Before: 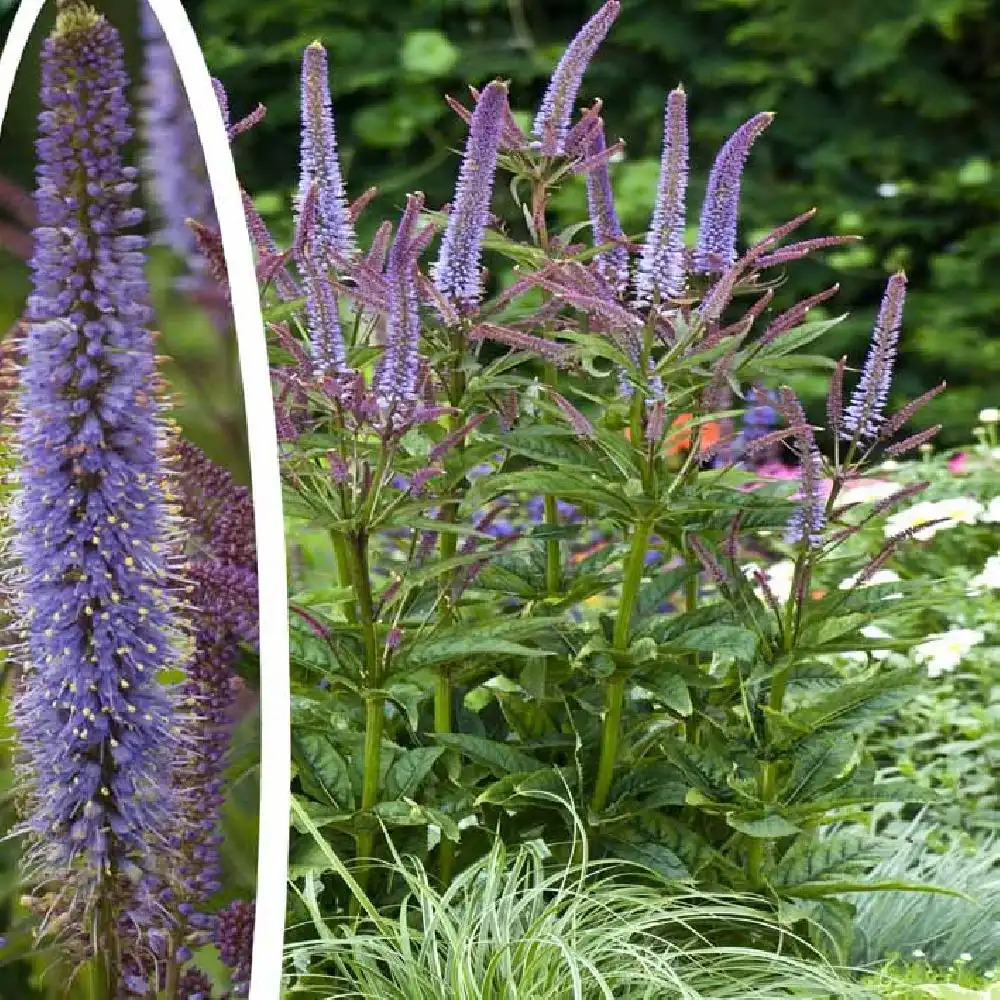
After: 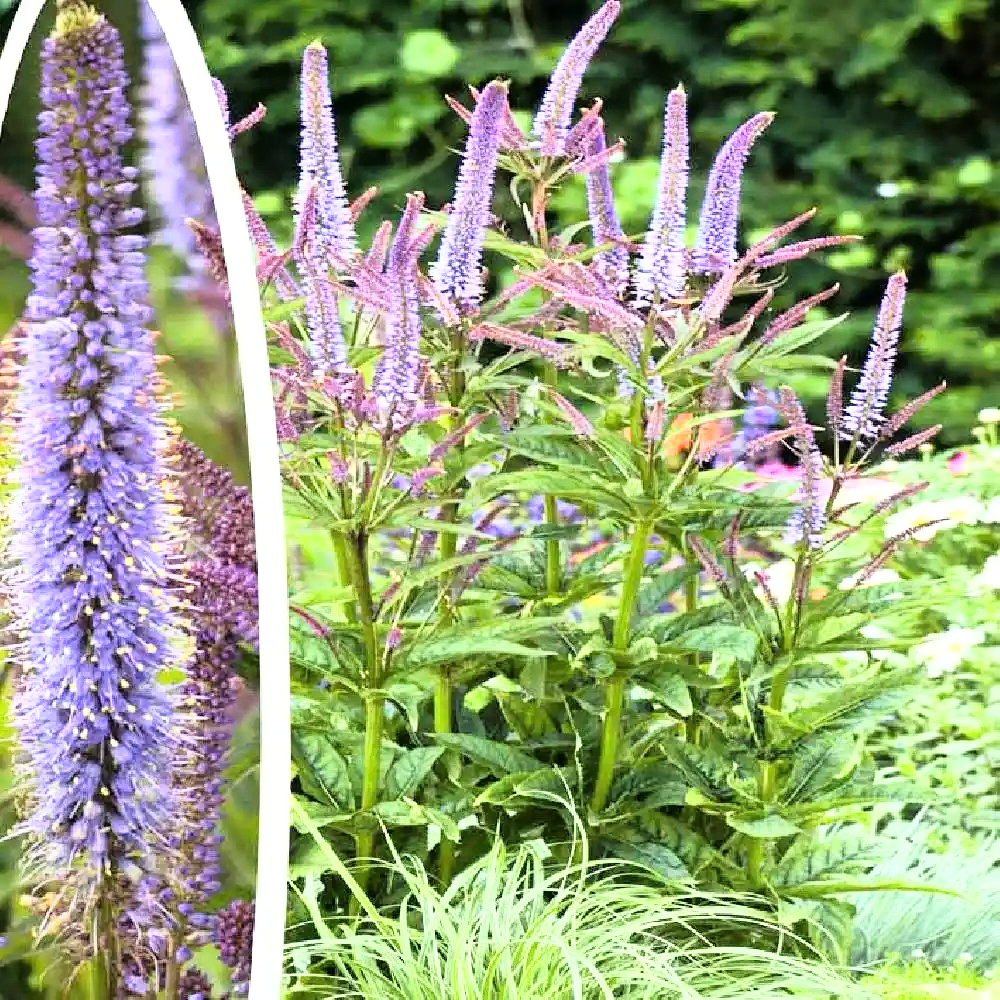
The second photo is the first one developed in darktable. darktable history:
exposure: exposure 0.202 EV, compensate highlight preservation false
base curve: curves: ch0 [(0, 0) (0.012, 0.01) (0.073, 0.168) (0.31, 0.711) (0.645, 0.957) (1, 1)]
